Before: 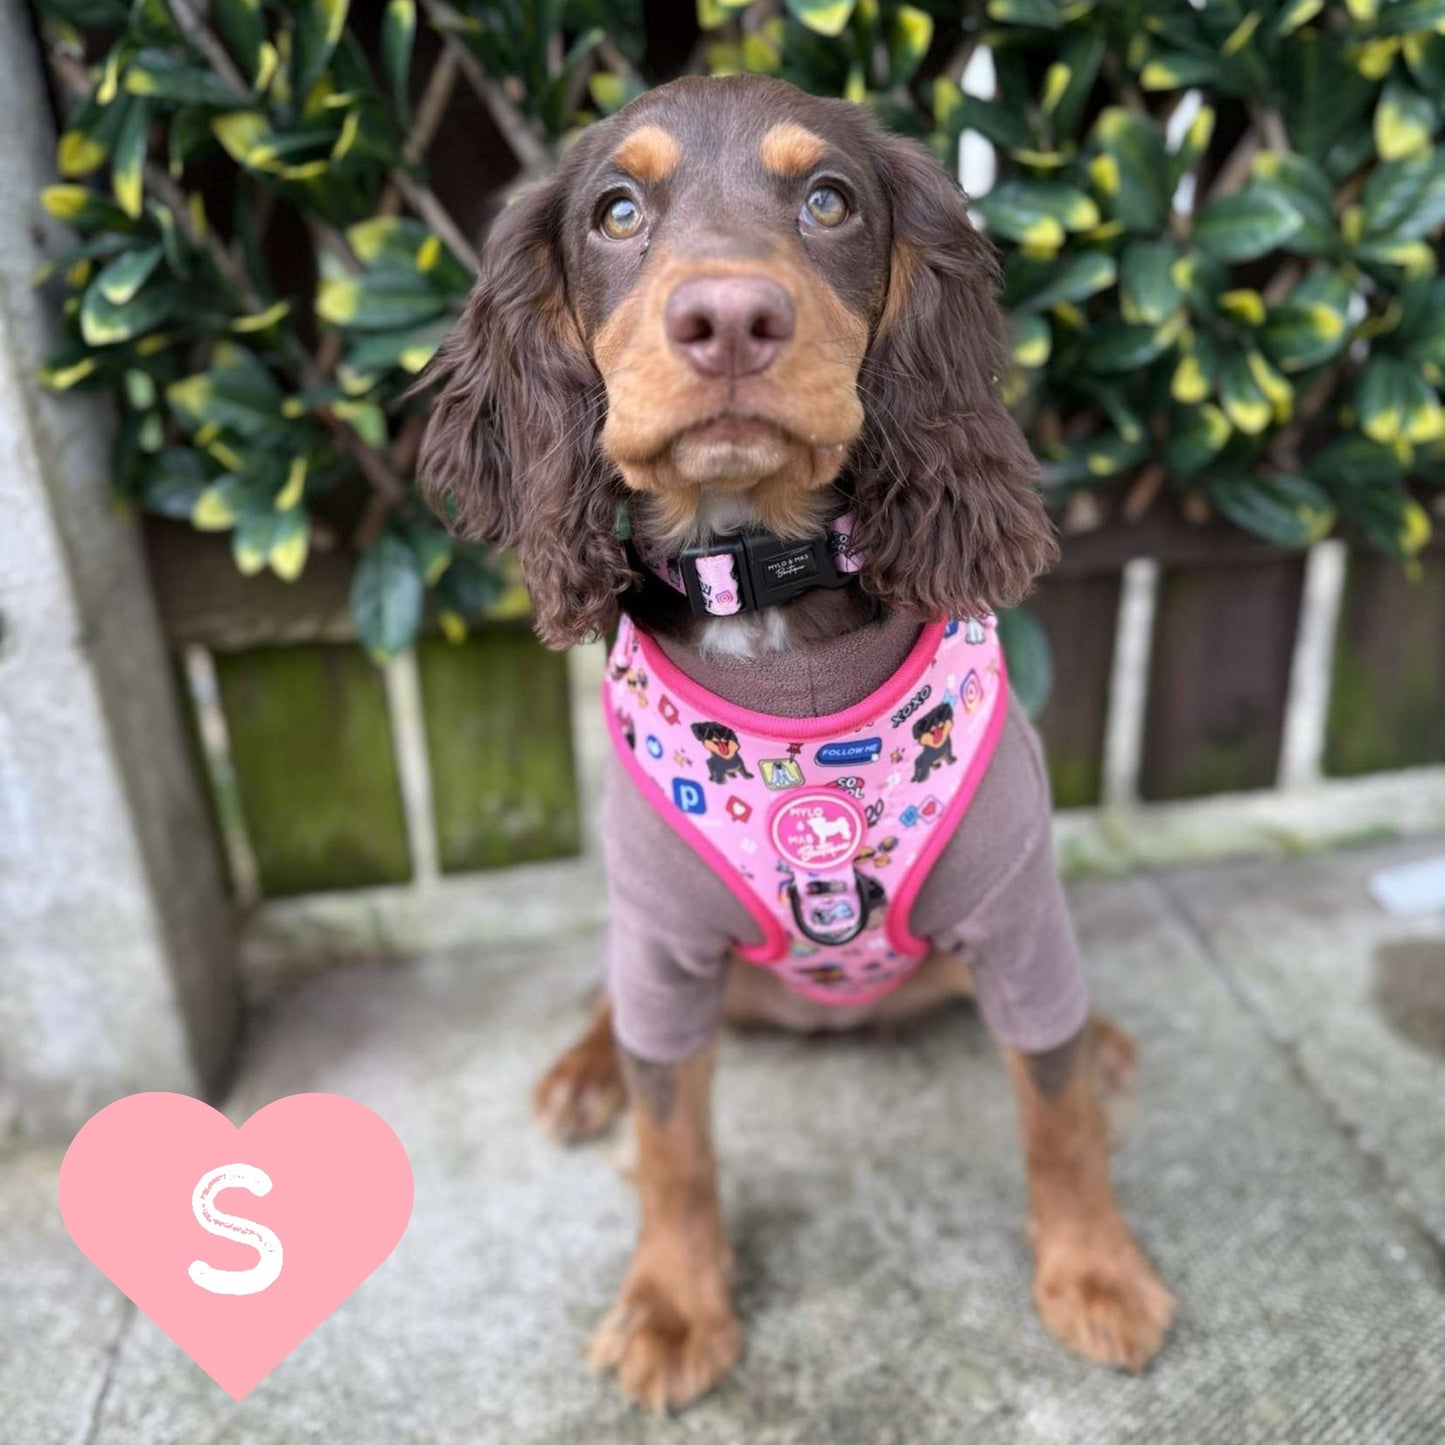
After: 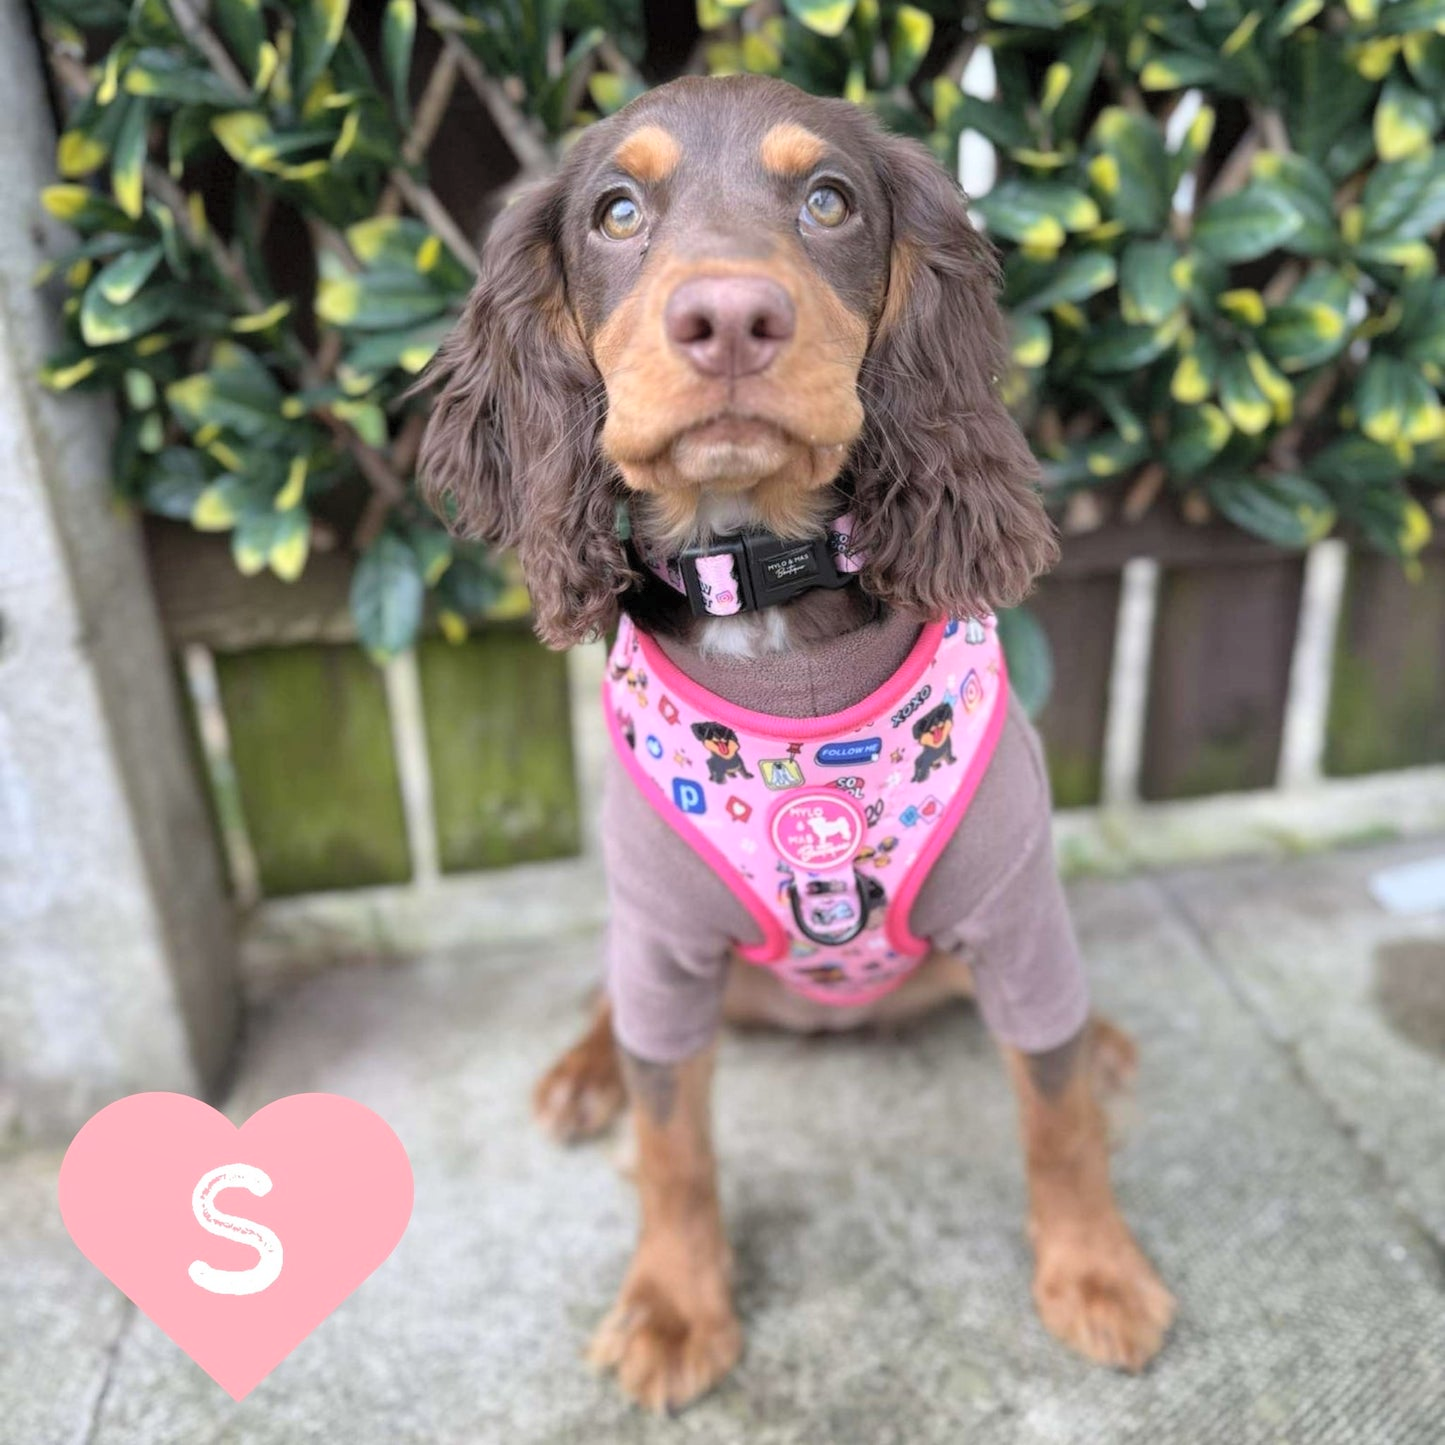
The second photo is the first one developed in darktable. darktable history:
shadows and highlights: shadows 29.32, highlights -29.32, low approximation 0.01, soften with gaussian
contrast brightness saturation: brightness 0.15
